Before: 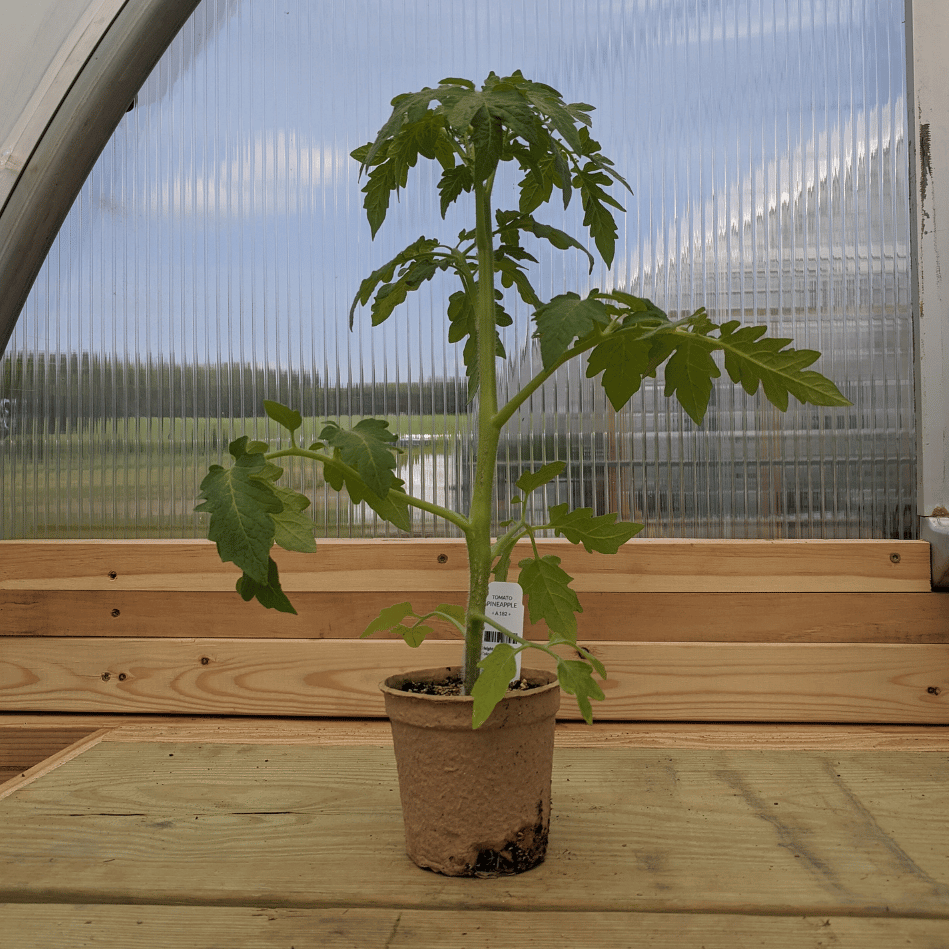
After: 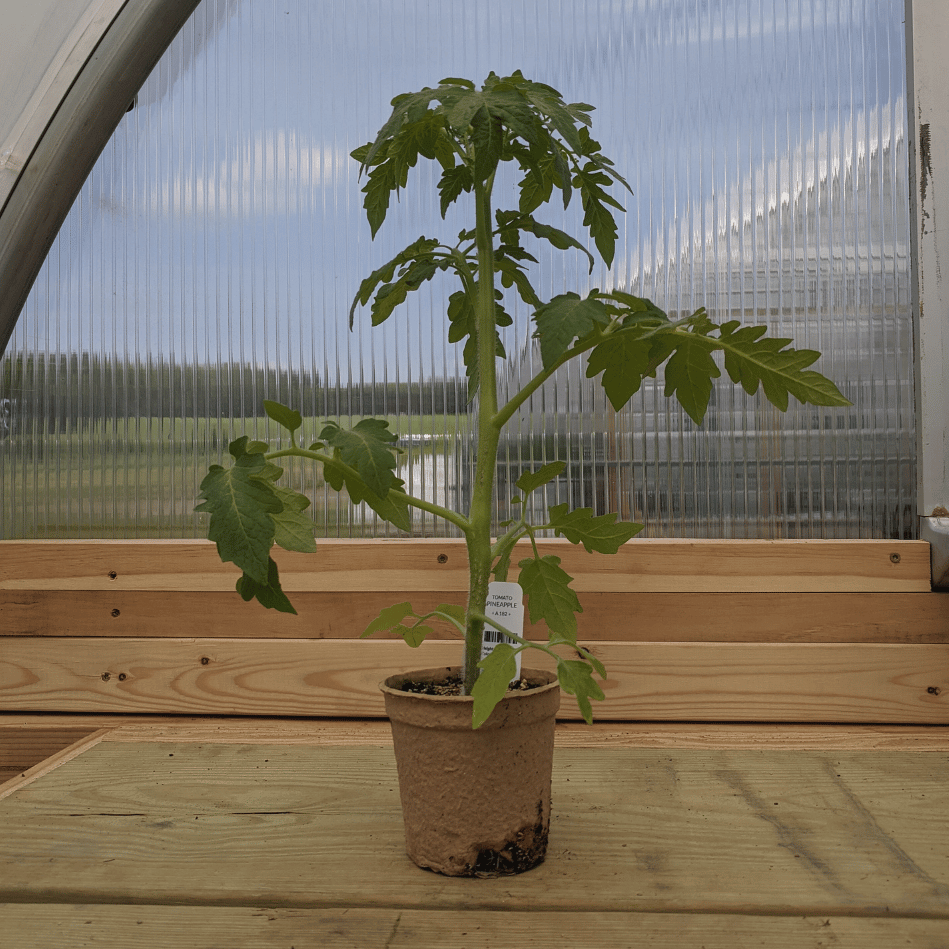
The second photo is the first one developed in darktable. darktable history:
local contrast: mode bilateral grid, contrast 14, coarseness 35, detail 104%, midtone range 0.2
contrast brightness saturation: contrast -0.068, brightness -0.039, saturation -0.108
